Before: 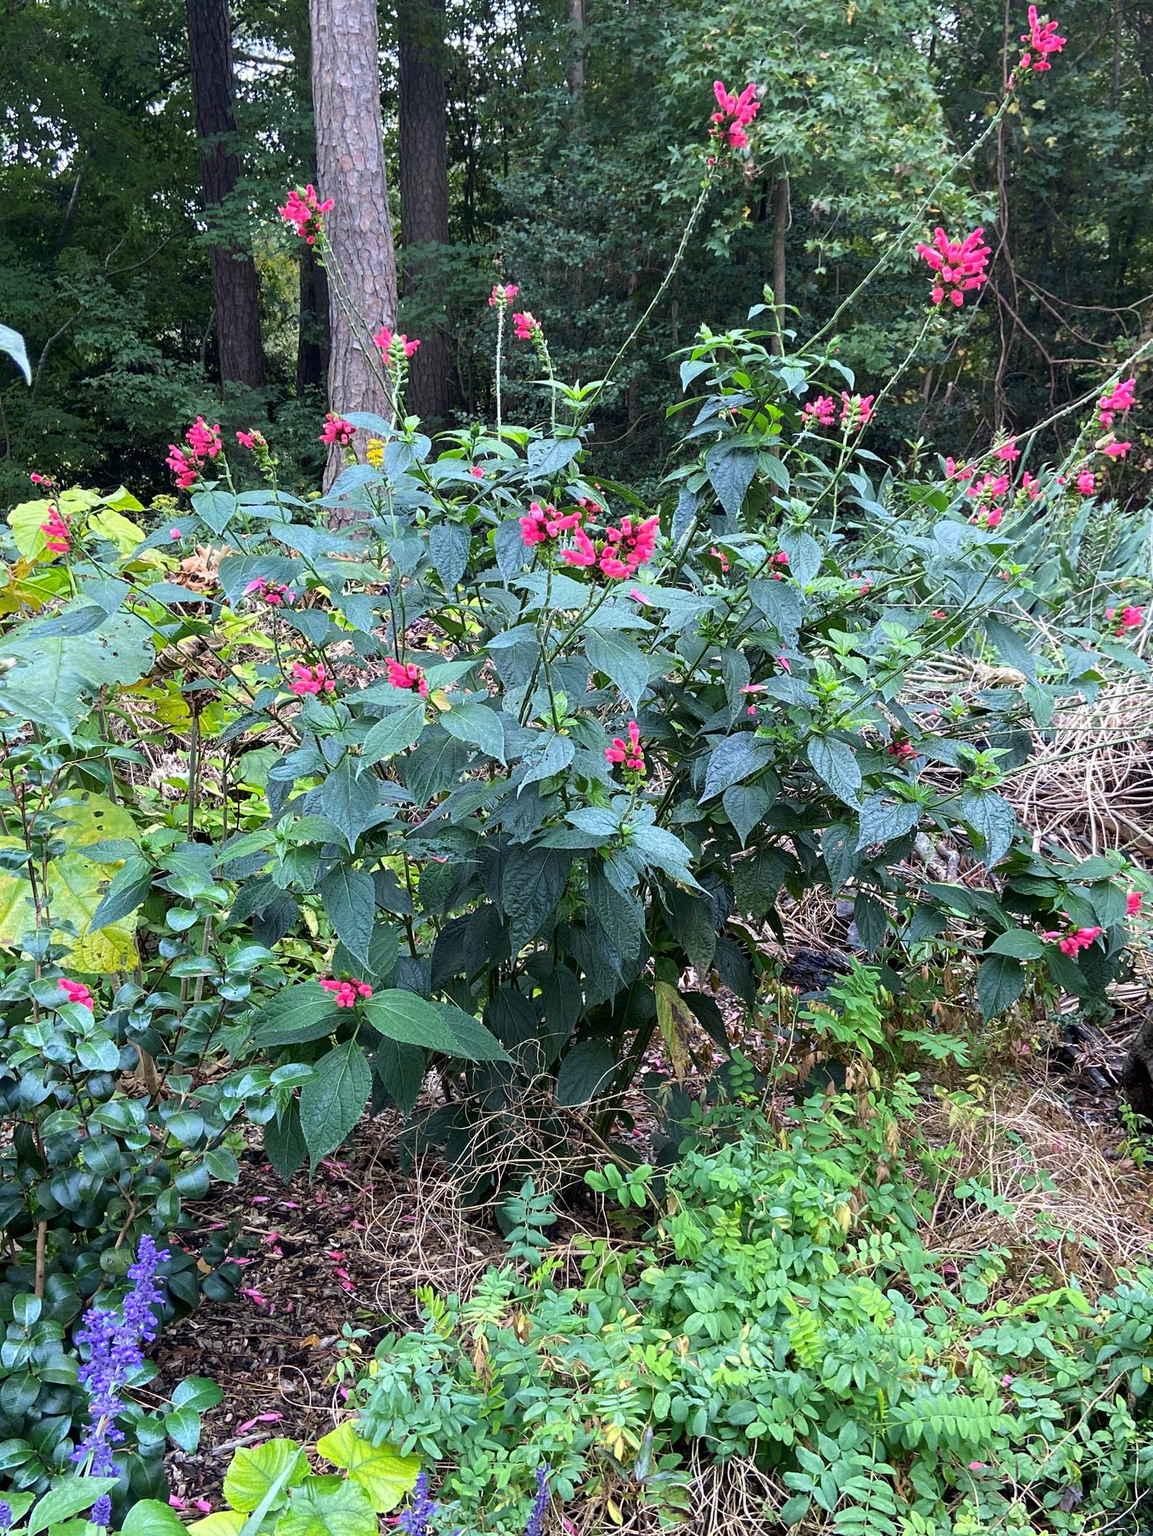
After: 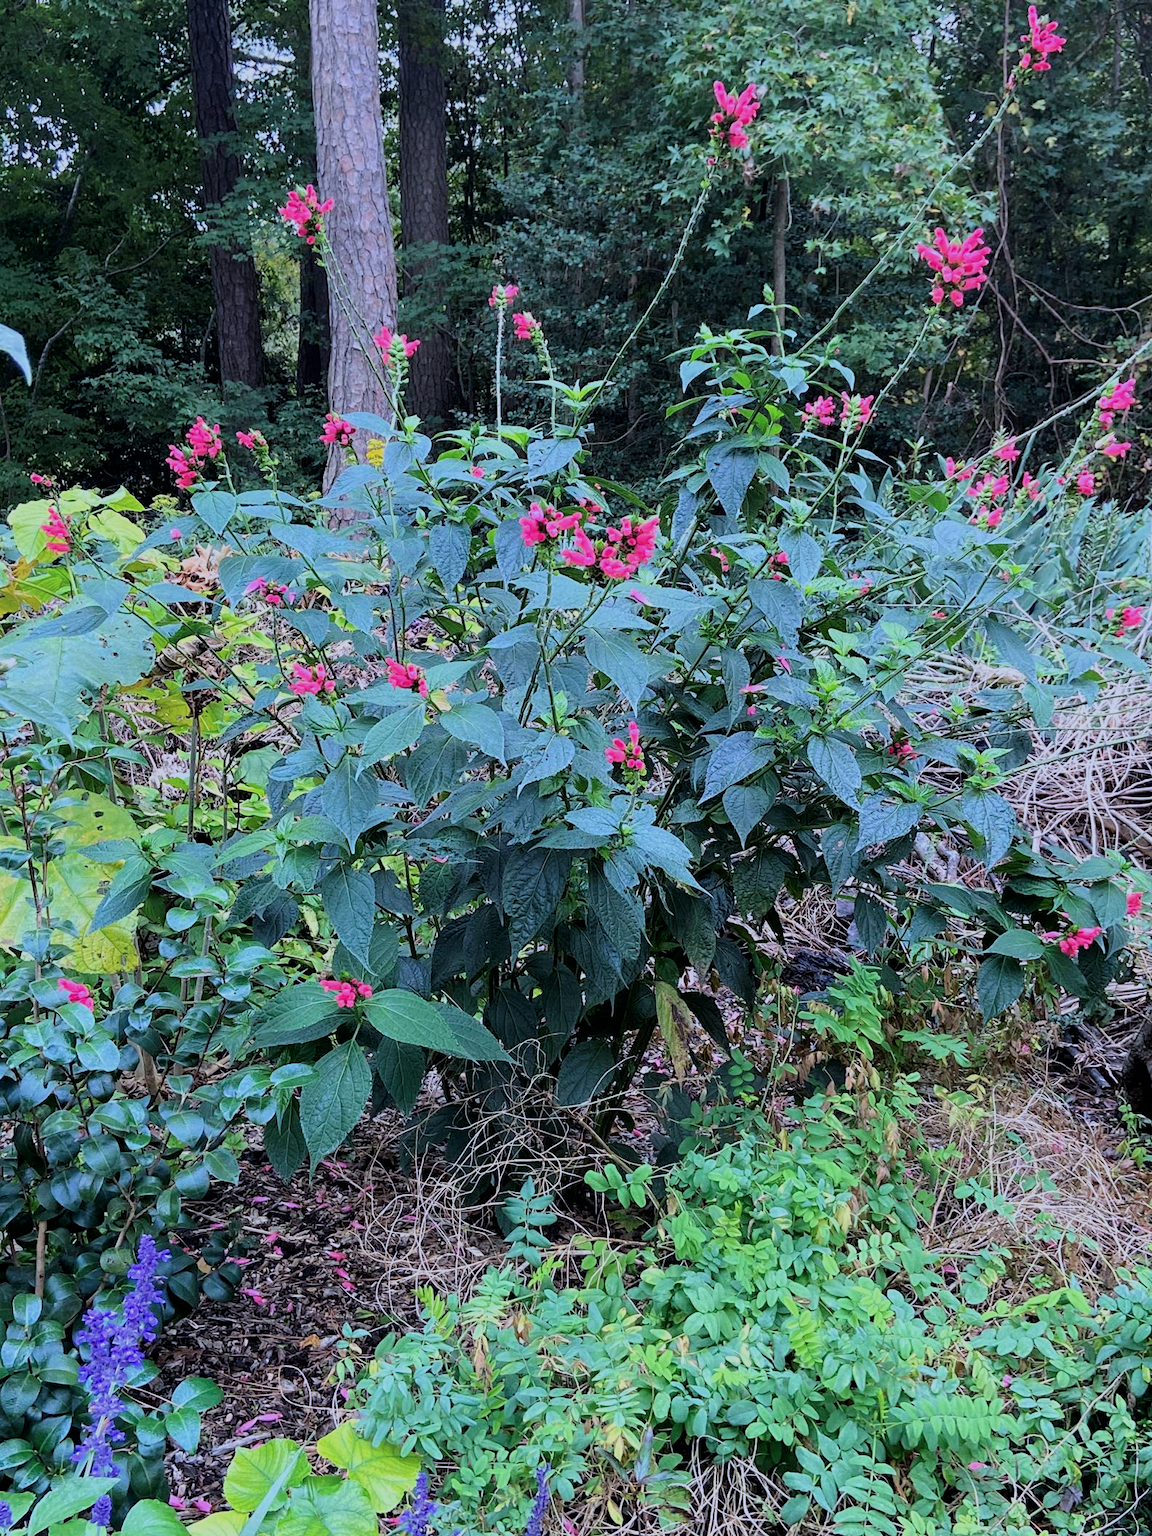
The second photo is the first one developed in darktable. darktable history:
color calibration: illuminant as shot in camera, x 0.37, y 0.382, temperature 4313.32 K
filmic rgb: black relative exposure -7.65 EV, white relative exposure 4.56 EV, hardness 3.61, color science v6 (2022)
